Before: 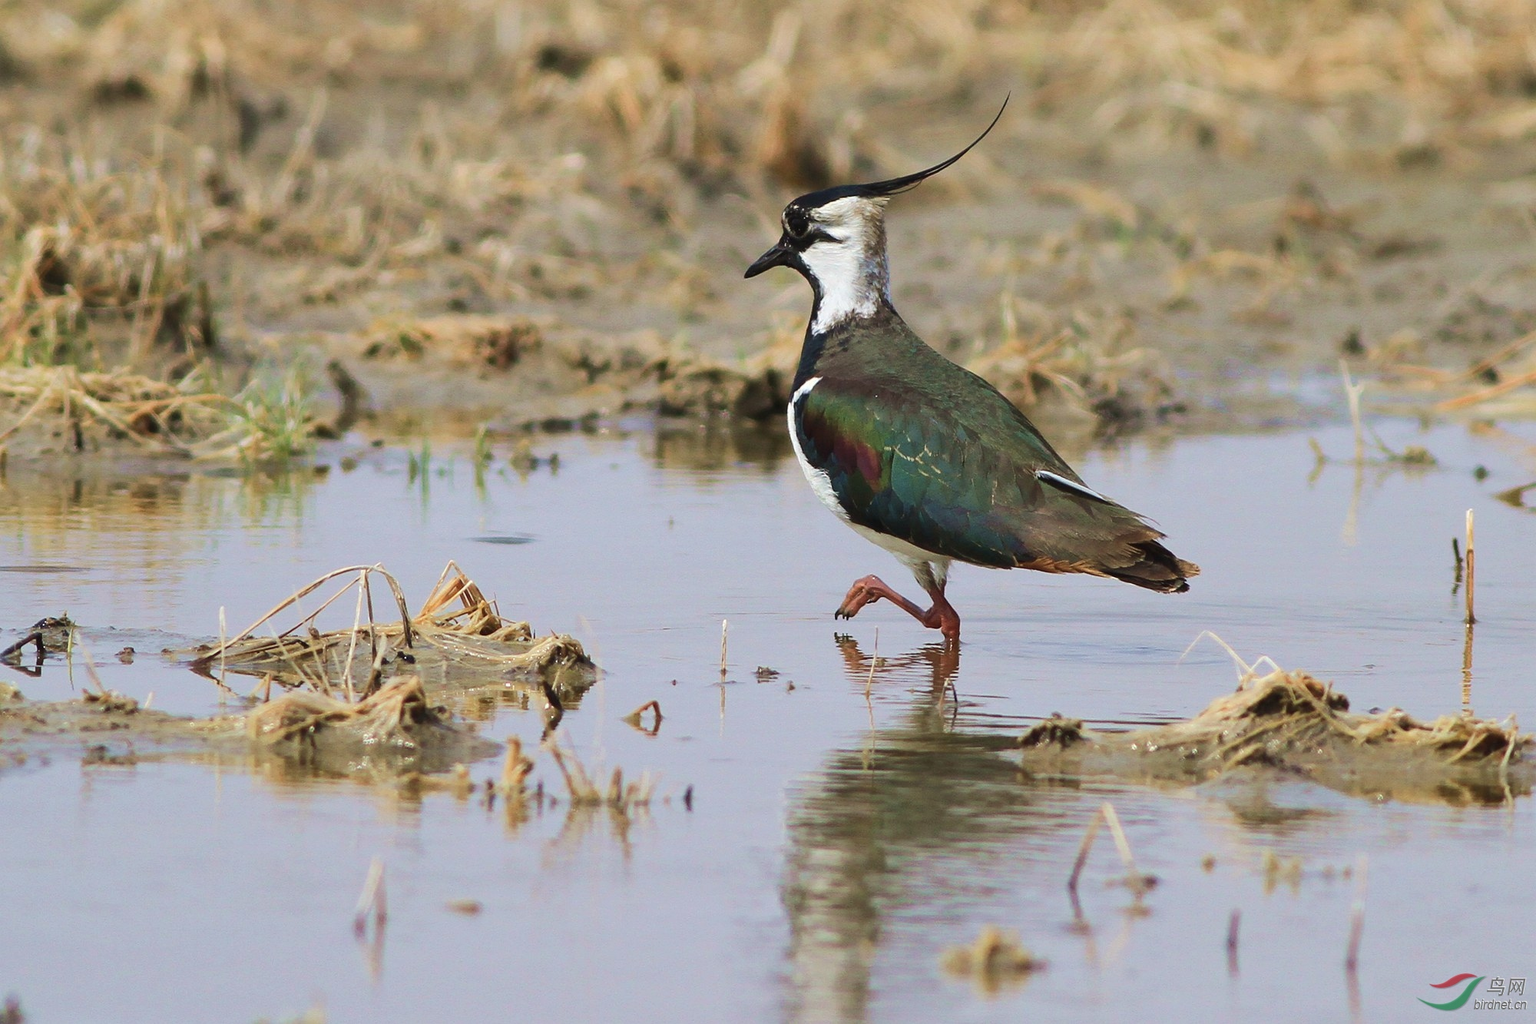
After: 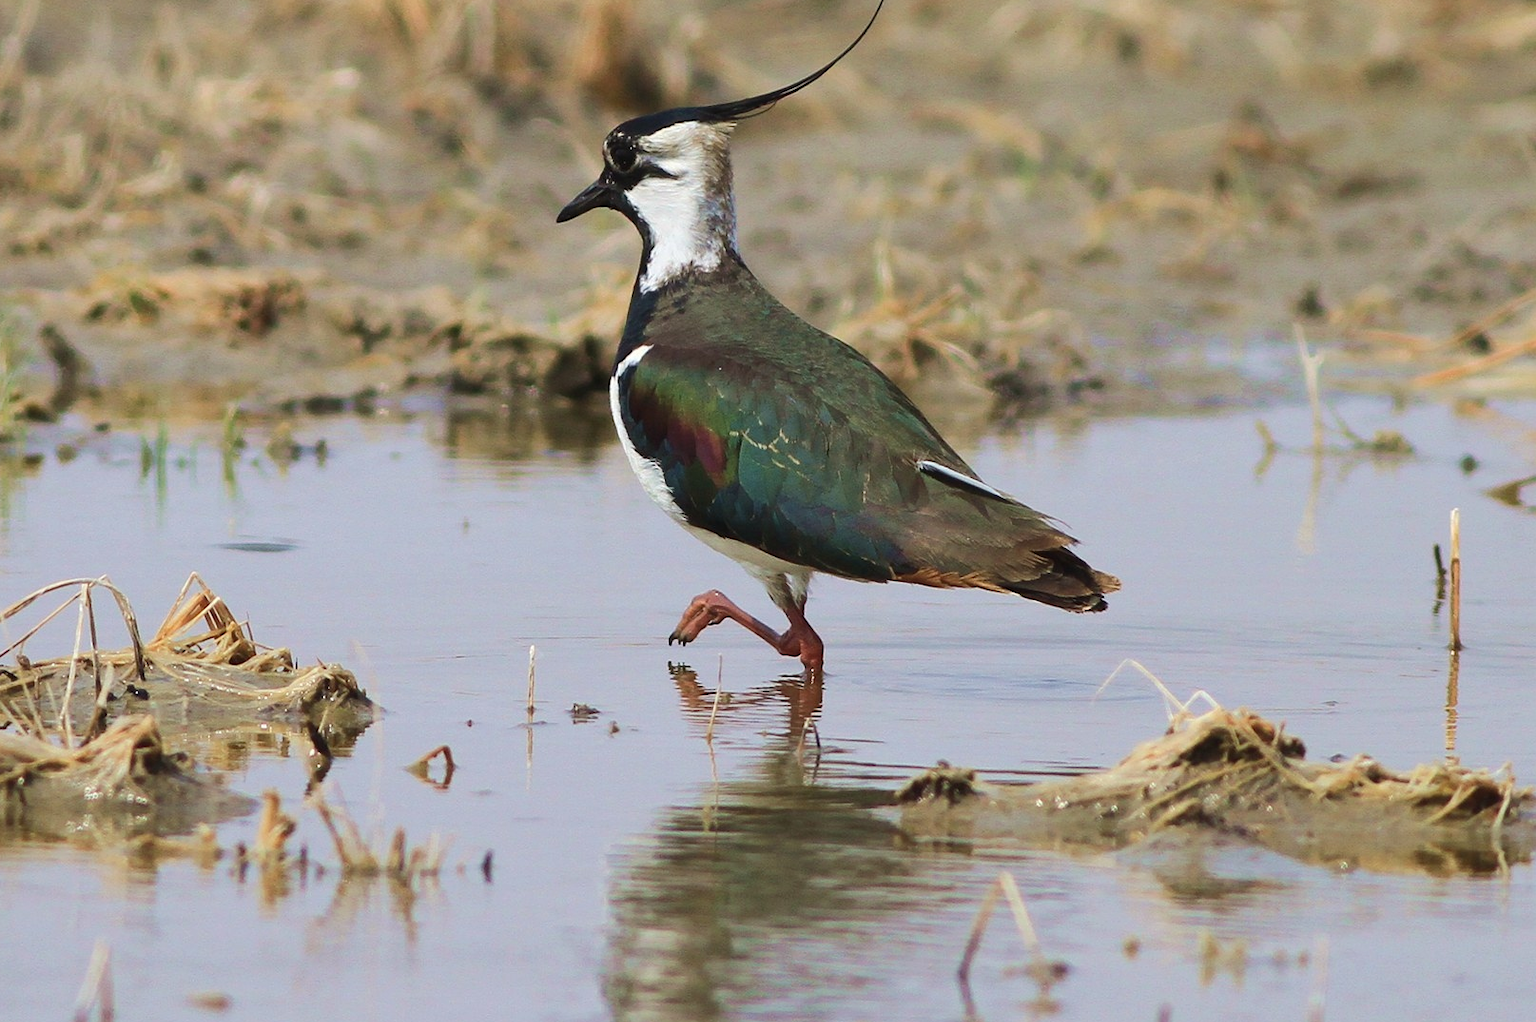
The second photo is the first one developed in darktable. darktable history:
crop: left 19.225%, top 9.667%, right 0%, bottom 9.681%
